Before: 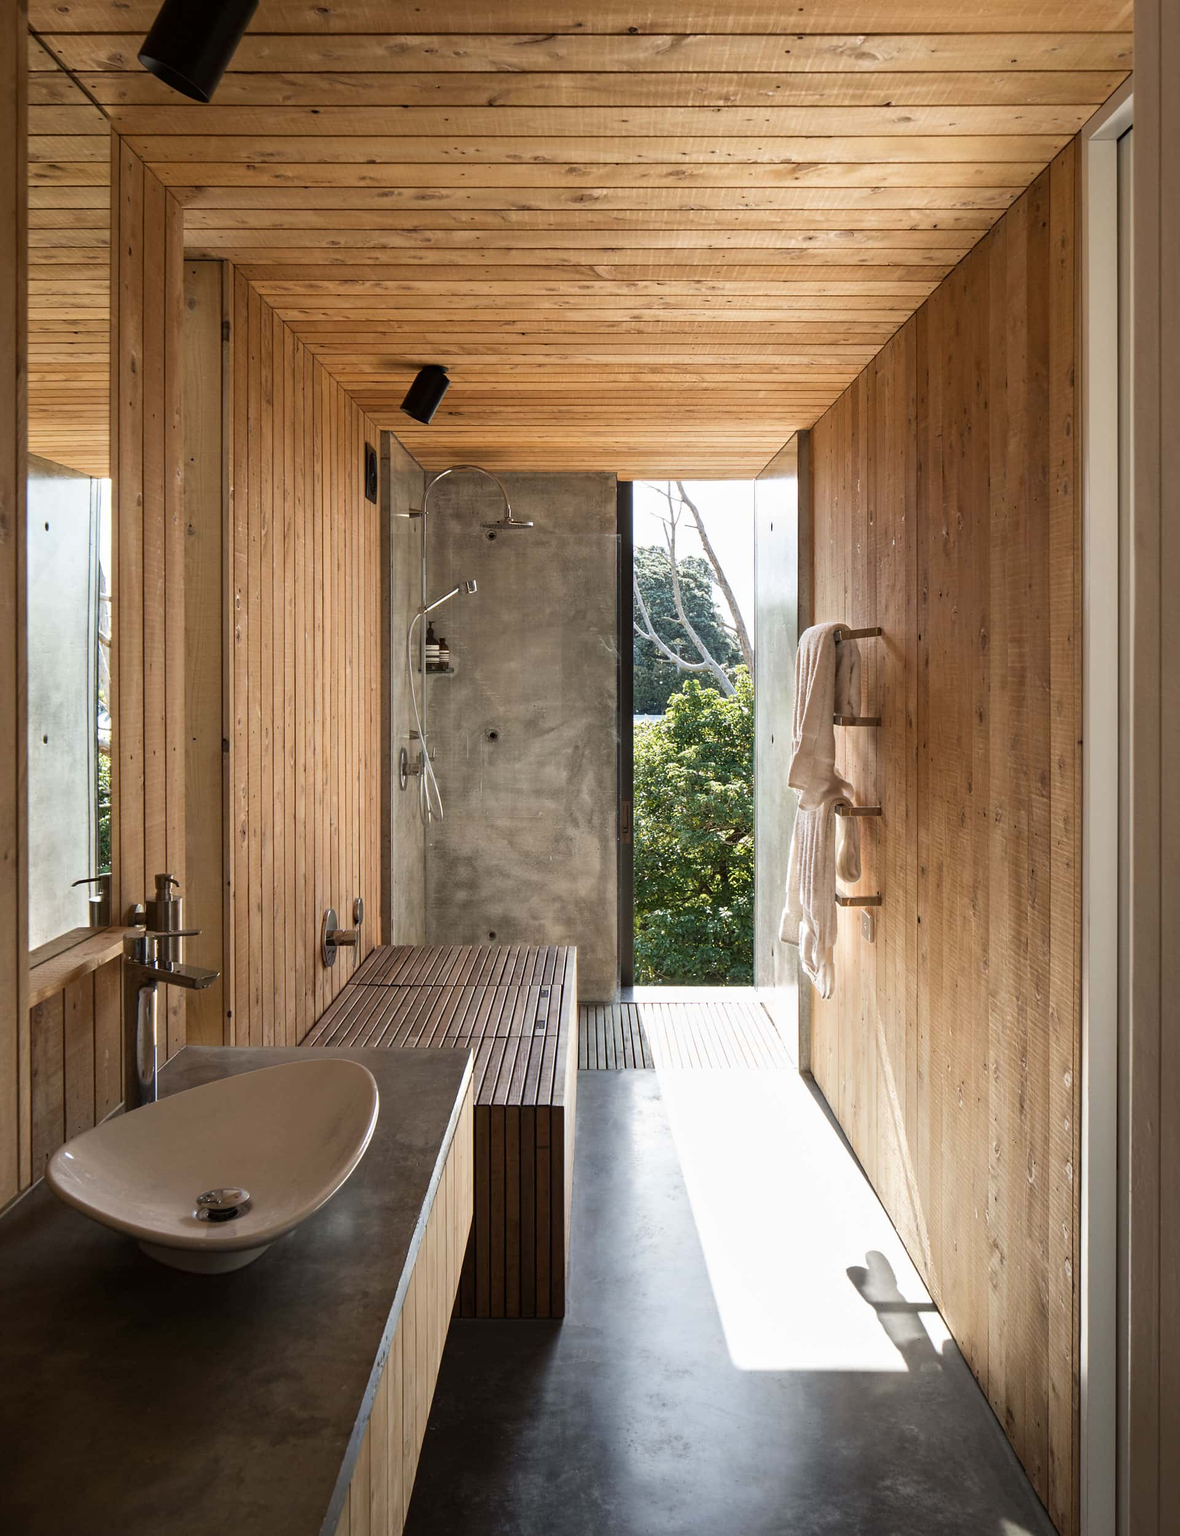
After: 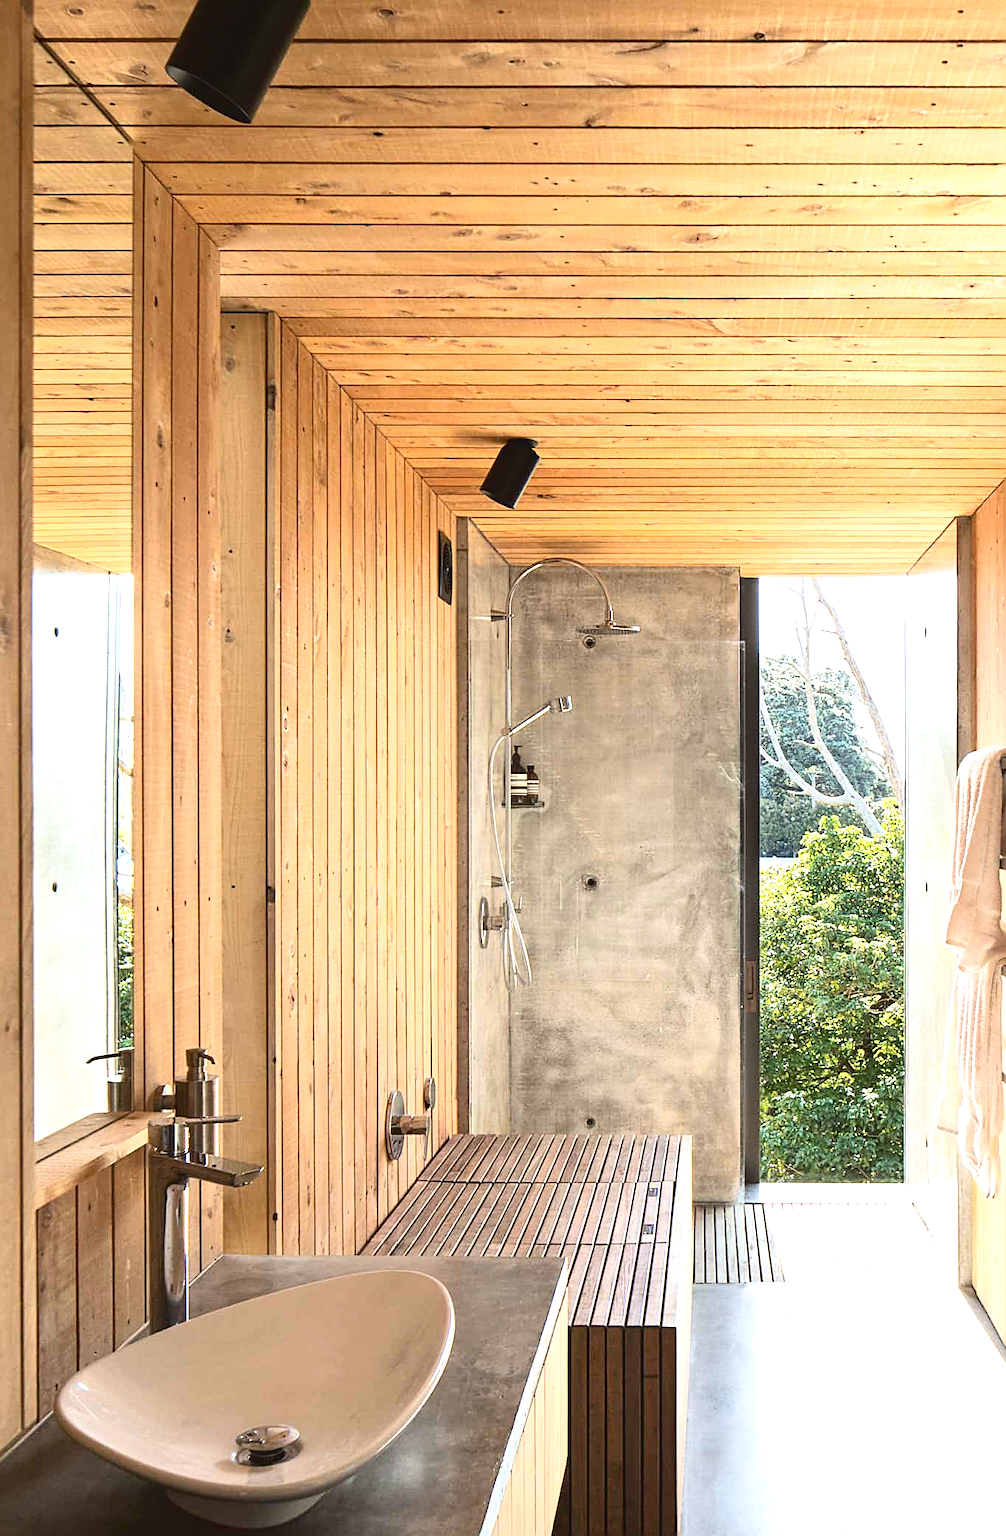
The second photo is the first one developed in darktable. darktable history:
contrast brightness saturation: contrast -0.271
crop: right 28.896%, bottom 16.622%
tone curve: curves: ch0 [(0, 0) (0.003, 0.002) (0.011, 0.006) (0.025, 0.014) (0.044, 0.02) (0.069, 0.027) (0.1, 0.036) (0.136, 0.05) (0.177, 0.081) (0.224, 0.118) (0.277, 0.183) (0.335, 0.262) (0.399, 0.351) (0.468, 0.456) (0.543, 0.571) (0.623, 0.692) (0.709, 0.795) (0.801, 0.88) (0.898, 0.948) (1, 1)], color space Lab, independent channels, preserve colors none
sharpen: on, module defaults
exposure: black level correction 0, exposure 1.518 EV, compensate highlight preservation false
